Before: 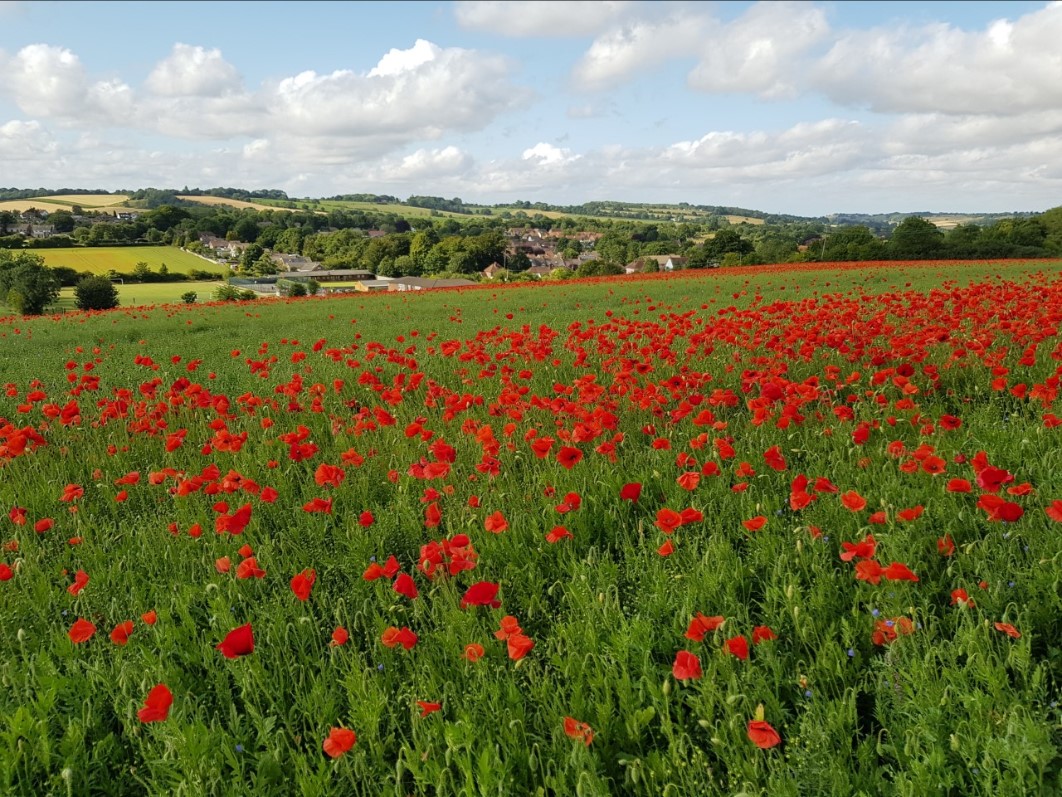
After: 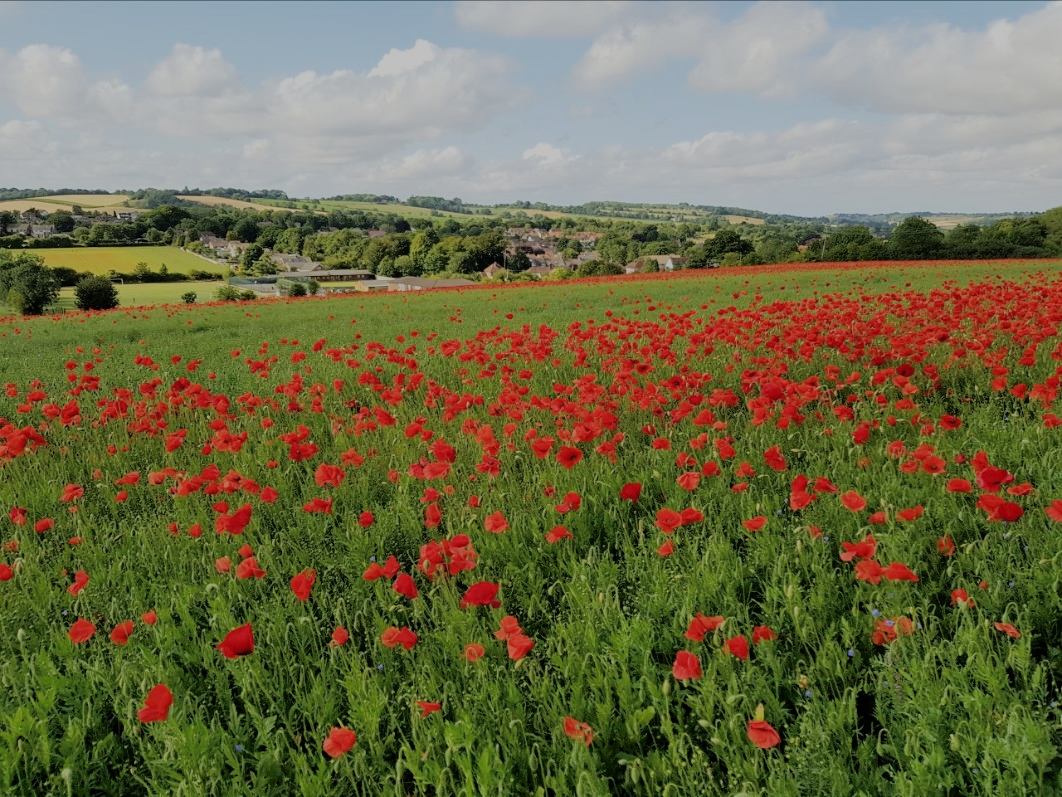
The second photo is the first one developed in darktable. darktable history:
filmic rgb: black relative exposure -7.99 EV, white relative exposure 8.06 EV, hardness 2.46, latitude 9.58%, contrast 0.712, highlights saturation mix 9.21%, shadows ↔ highlights balance 2.02%
tone equalizer: -8 EV -0.44 EV, -7 EV -0.427 EV, -6 EV -0.355 EV, -5 EV -0.245 EV, -3 EV 0.237 EV, -2 EV 0.328 EV, -1 EV 0.394 EV, +0 EV 0.389 EV, edges refinement/feathering 500, mask exposure compensation -1.57 EV, preserve details no
